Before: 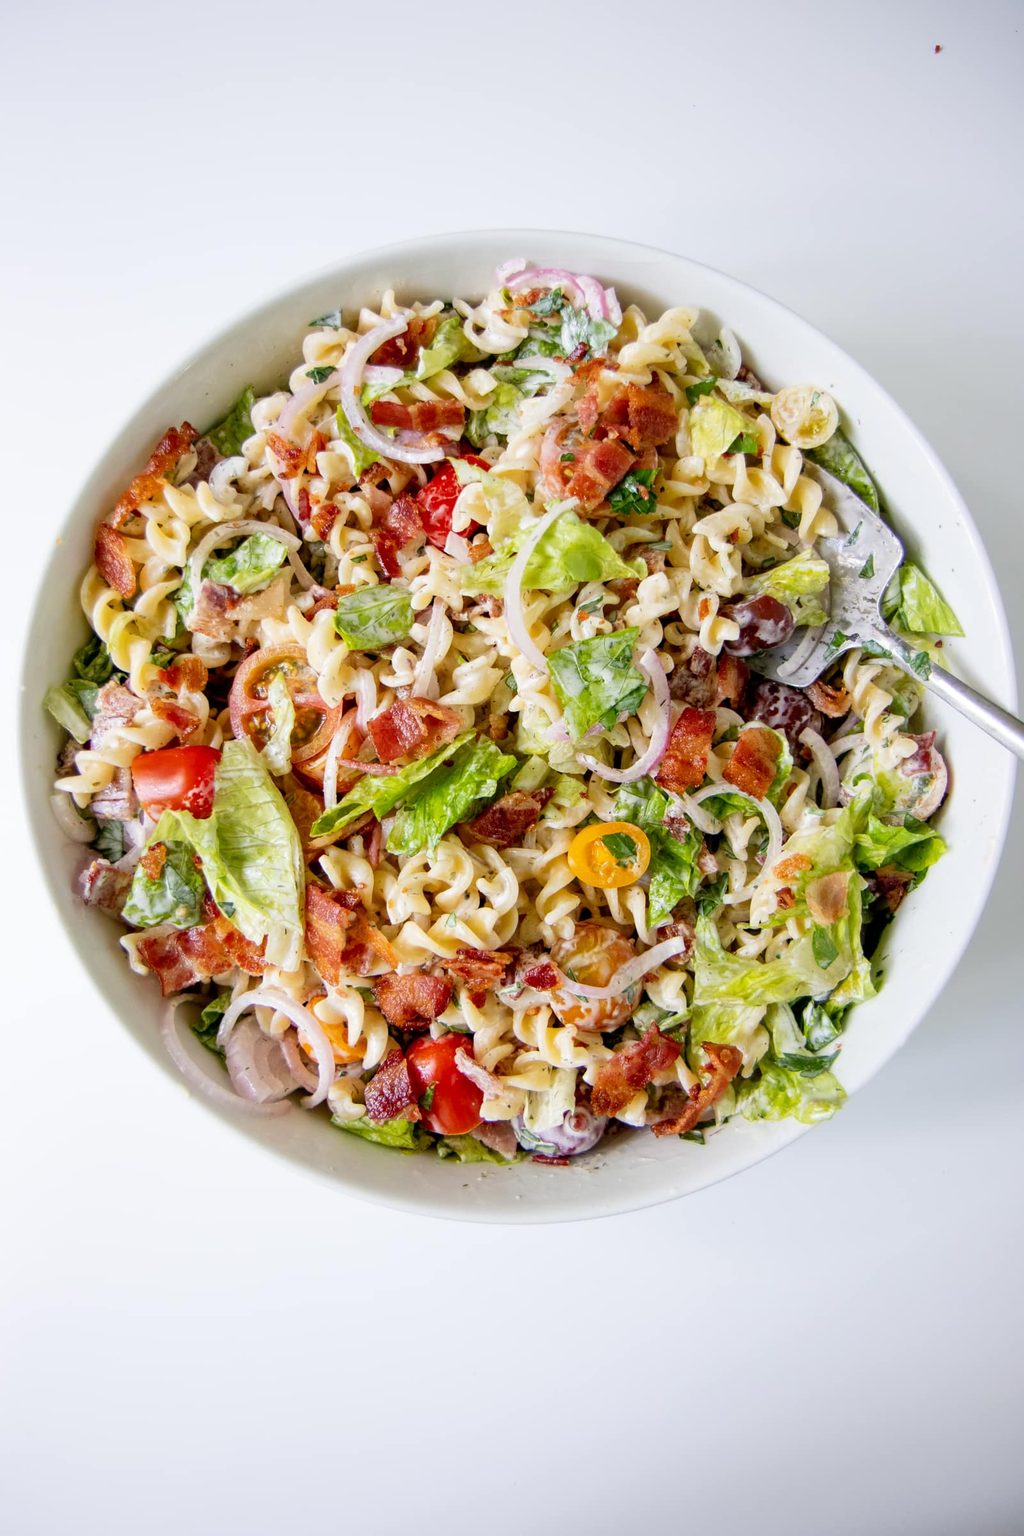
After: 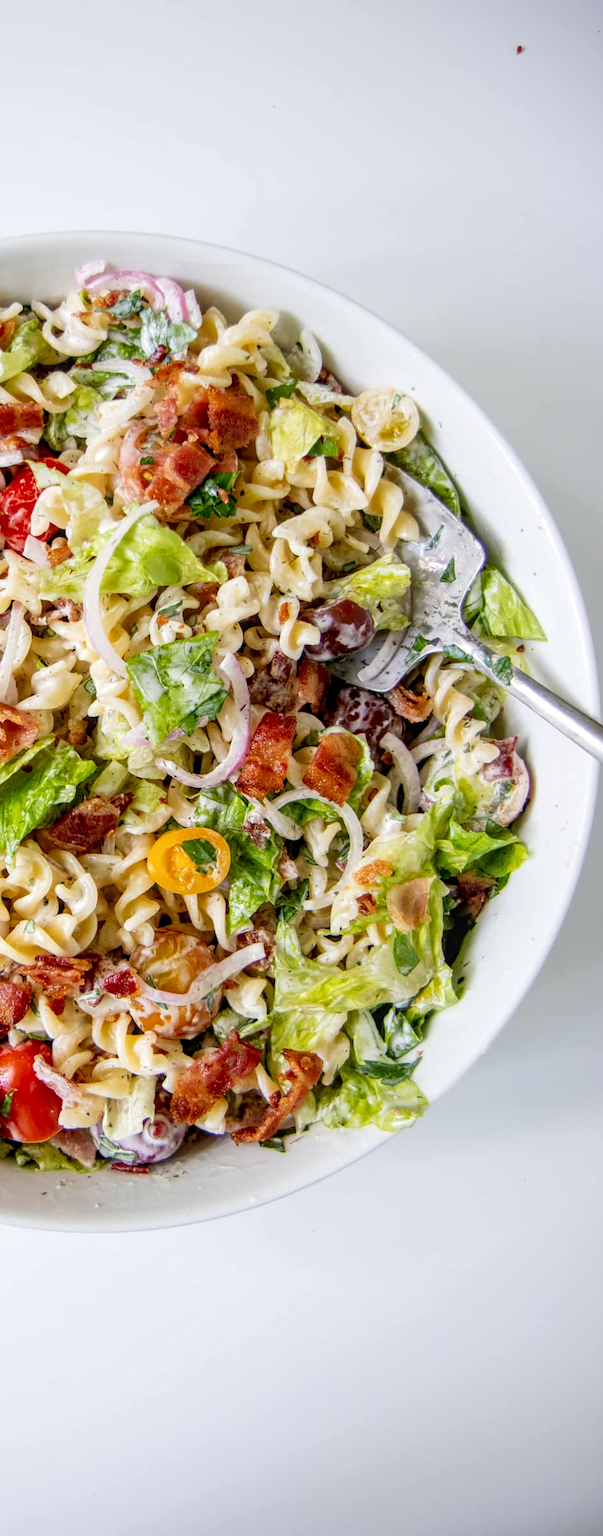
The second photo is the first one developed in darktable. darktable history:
crop: left 41.22%
local contrast: on, module defaults
